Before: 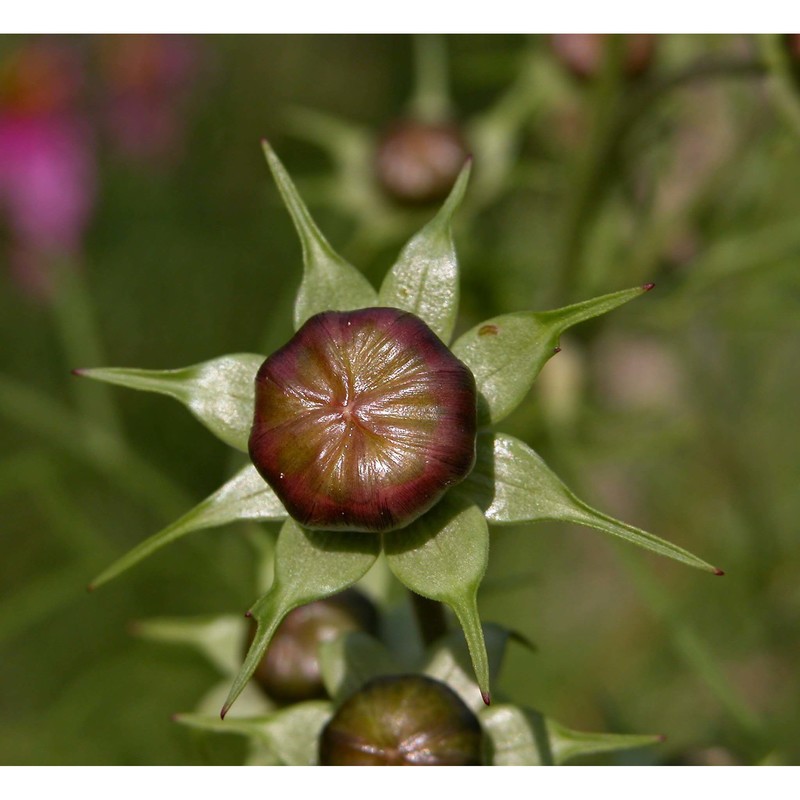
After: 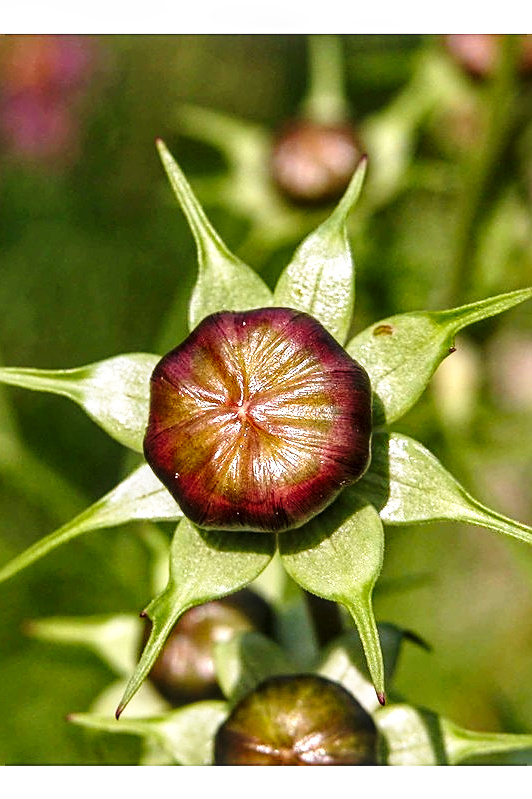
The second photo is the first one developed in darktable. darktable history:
local contrast: highlights 63%, detail 143%, midtone range 0.425
crop and rotate: left 13.355%, right 20.064%
contrast brightness saturation: contrast 0.076, saturation 0.017
sharpen: on, module defaults
base curve: curves: ch0 [(0, 0) (0.026, 0.03) (0.109, 0.232) (0.351, 0.748) (0.669, 0.968) (1, 1)], preserve colors none
